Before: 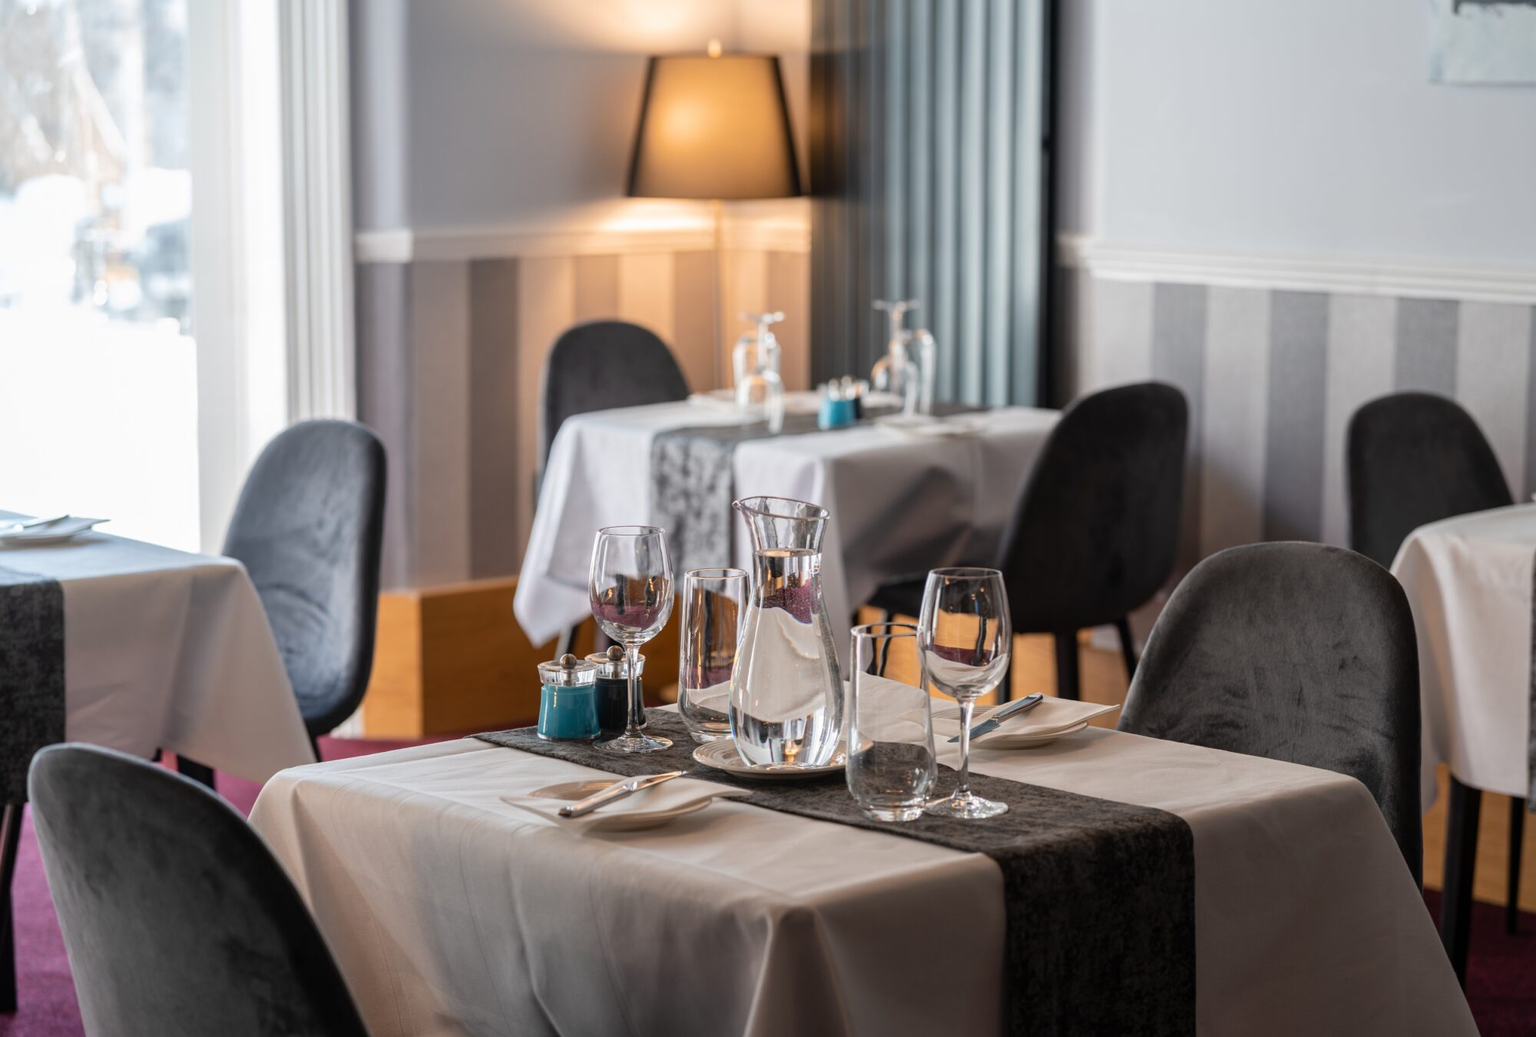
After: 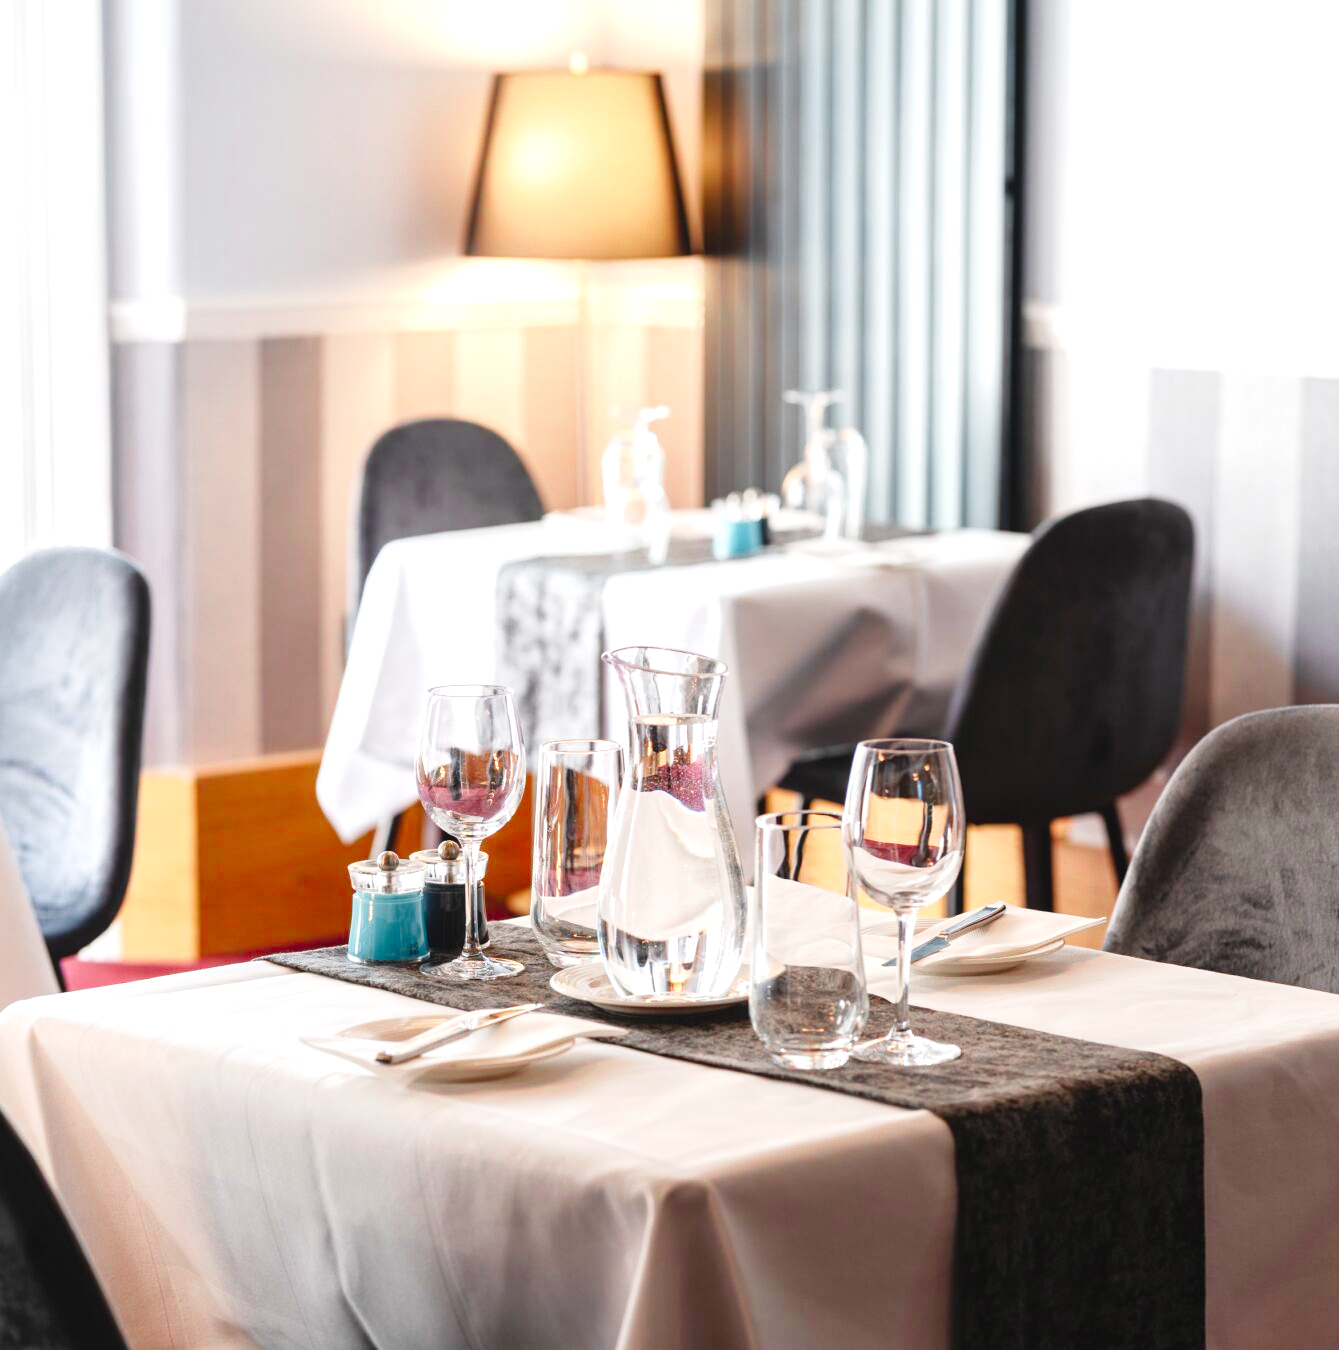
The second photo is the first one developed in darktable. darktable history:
crop and rotate: left 17.61%, right 15.402%
tone curve: curves: ch0 [(0, 0.037) (0.045, 0.055) (0.155, 0.138) (0.29, 0.325) (0.428, 0.513) (0.604, 0.71) (0.824, 0.882) (1, 0.965)]; ch1 [(0, 0) (0.339, 0.334) (0.445, 0.419) (0.476, 0.454) (0.498, 0.498) (0.53, 0.515) (0.557, 0.556) (0.609, 0.649) (0.716, 0.746) (1, 1)]; ch2 [(0, 0) (0.327, 0.318) (0.417, 0.426) (0.46, 0.453) (0.502, 0.5) (0.526, 0.52) (0.554, 0.541) (0.626, 0.65) (0.749, 0.746) (1, 1)], preserve colors none
color zones: curves: ch0 [(0, 0.466) (0.128, 0.466) (0.25, 0.5) (0.375, 0.456) (0.5, 0.5) (0.625, 0.5) (0.737, 0.652) (0.875, 0.5)]; ch1 [(0, 0.603) (0.125, 0.618) (0.261, 0.348) (0.372, 0.353) (0.497, 0.363) (0.611, 0.45) (0.731, 0.427) (0.875, 0.518) (0.998, 0.652)]; ch2 [(0, 0.559) (0.125, 0.451) (0.253, 0.564) (0.37, 0.578) (0.5, 0.466) (0.625, 0.471) (0.731, 0.471) (0.88, 0.485)]
exposure: black level correction 0, exposure 1.2 EV, compensate highlight preservation false
